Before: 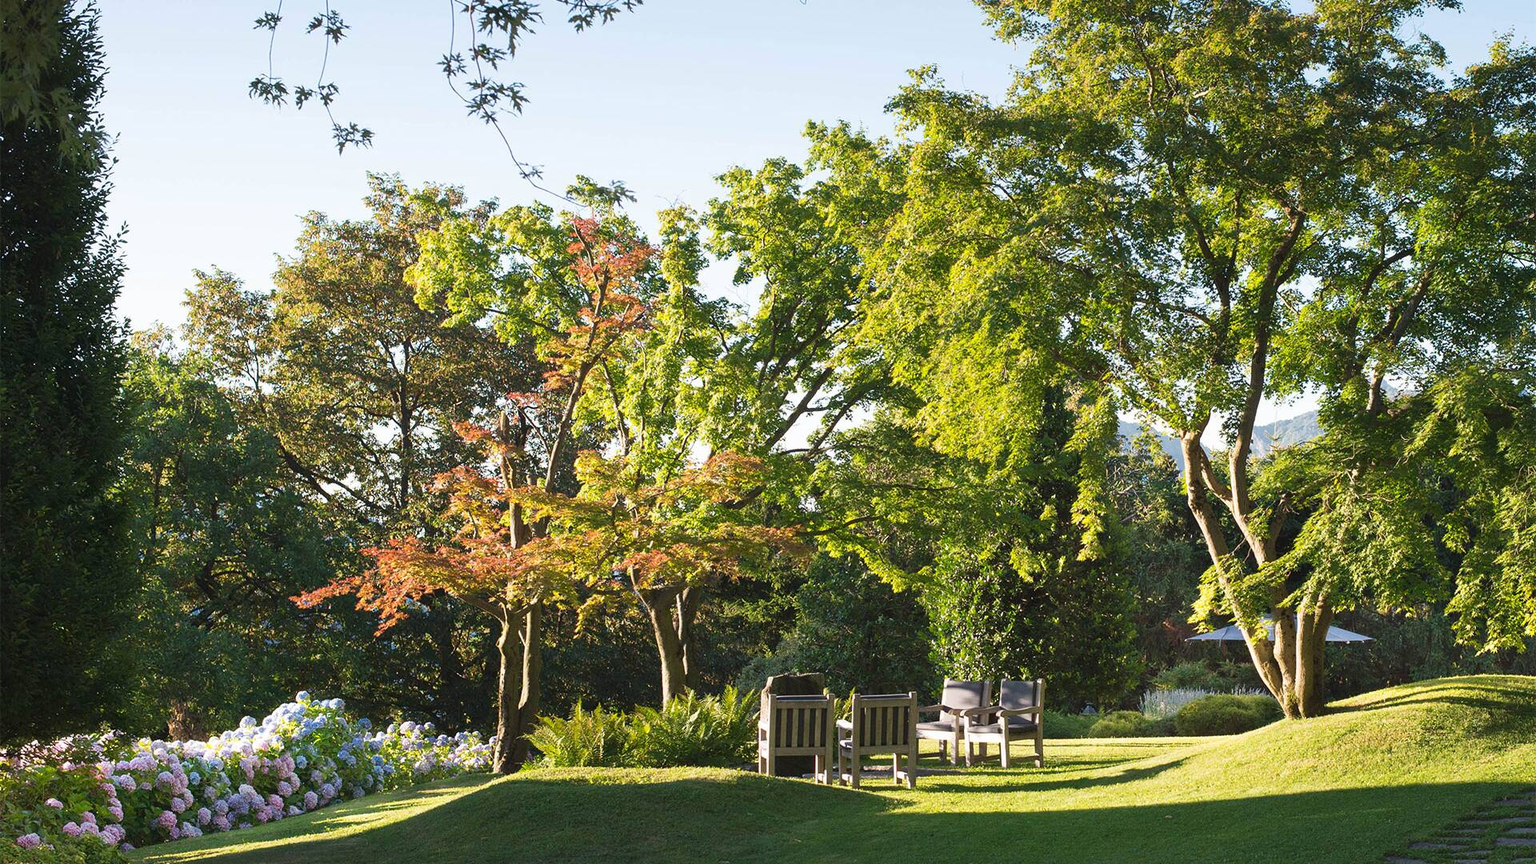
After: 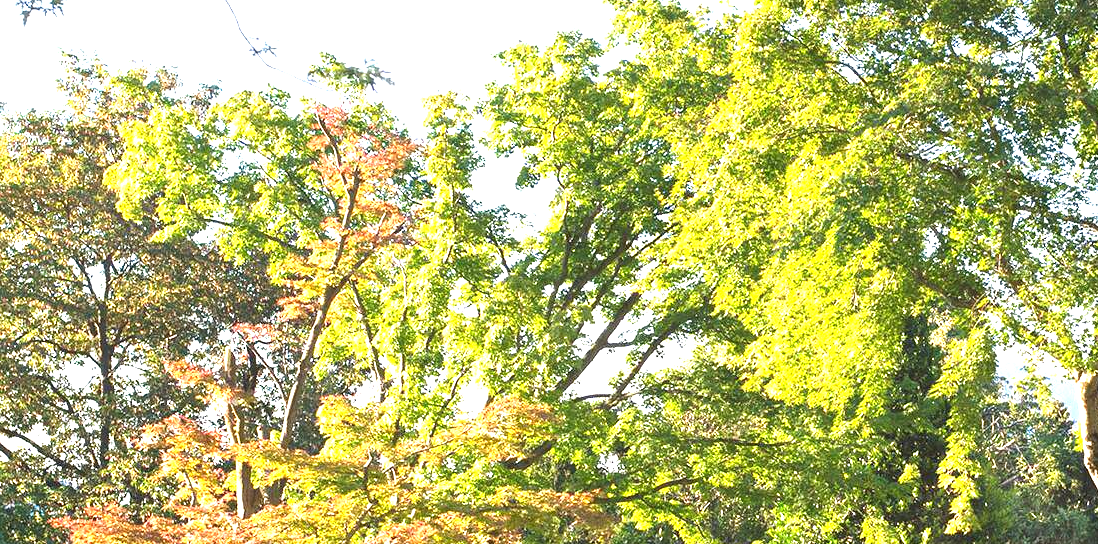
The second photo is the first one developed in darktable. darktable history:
exposure: black level correction 0, exposure 1.45 EV, compensate exposure bias true, compensate highlight preservation false
crop: left 20.932%, top 15.471%, right 21.848%, bottom 34.081%
